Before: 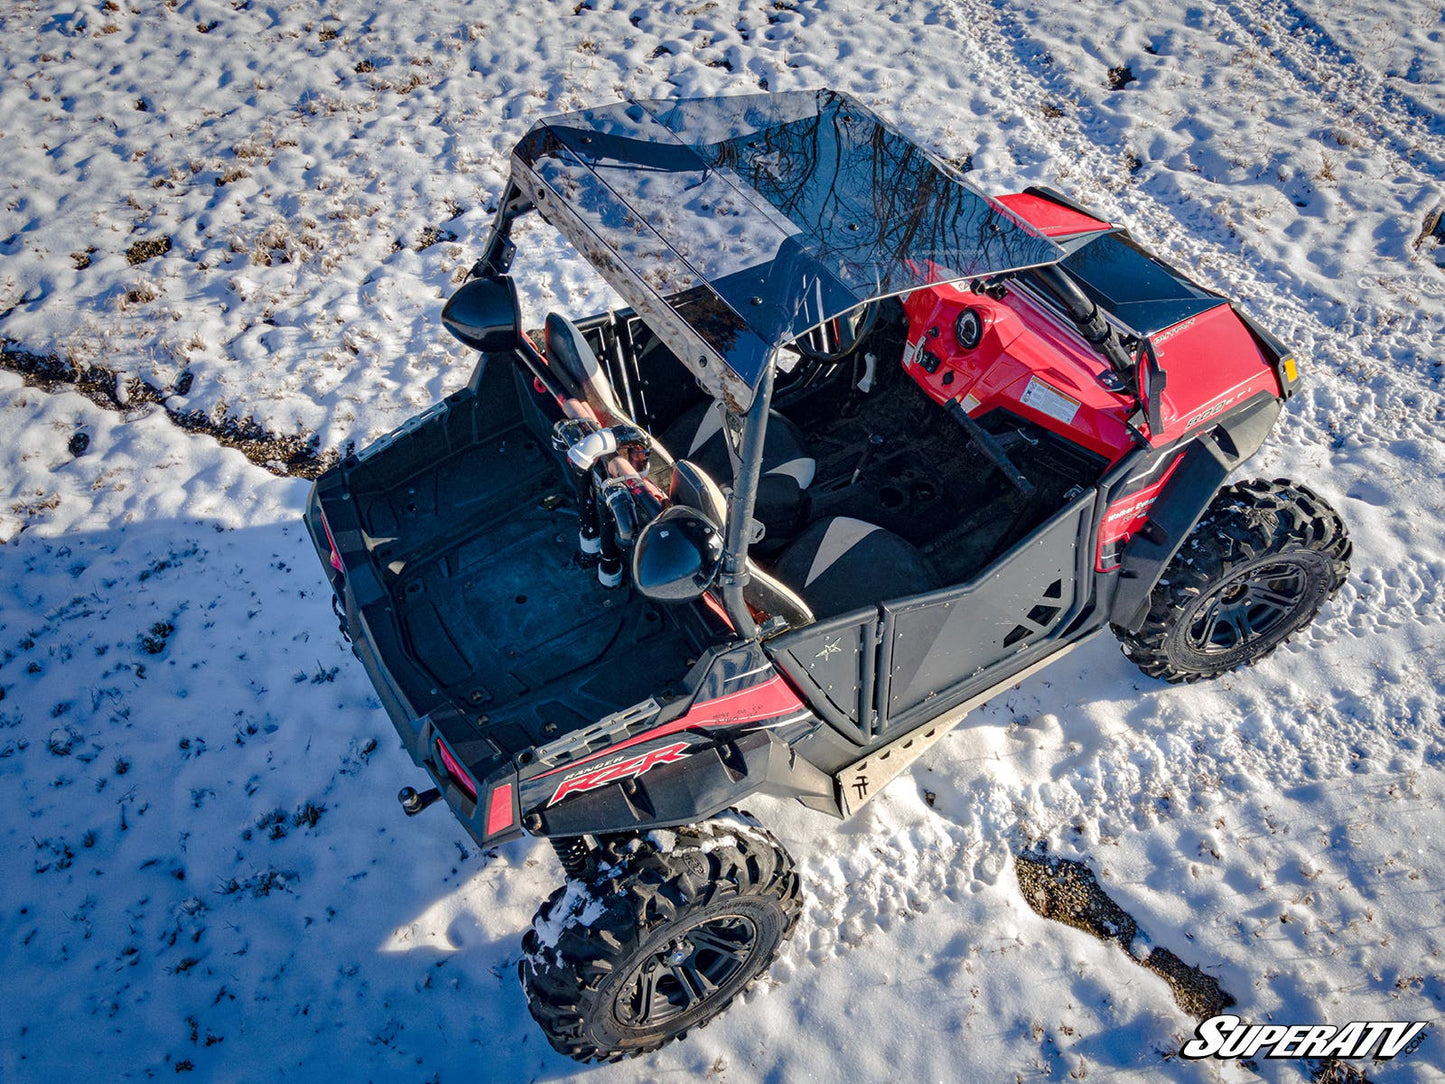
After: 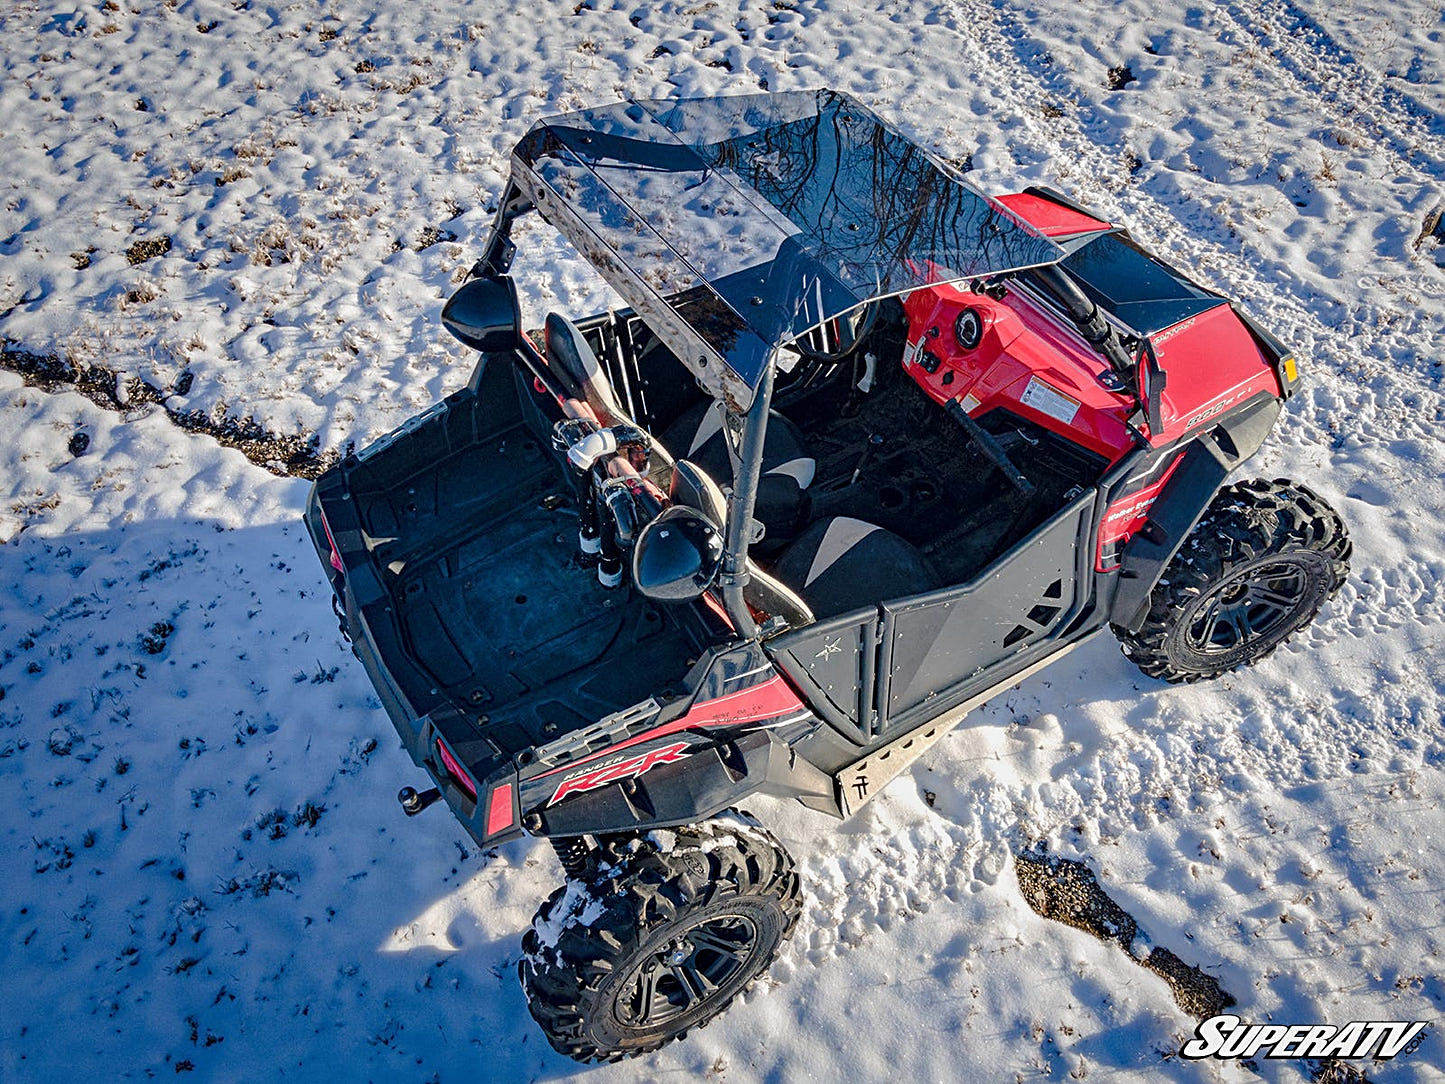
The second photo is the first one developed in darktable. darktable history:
tone equalizer: -8 EV -0.002 EV, -7 EV 0.005 EV, -6 EV -0.009 EV, -5 EV 0.011 EV, -4 EV -0.012 EV, -3 EV 0.007 EV, -2 EV -0.062 EV, -1 EV -0.293 EV, +0 EV -0.582 EV, smoothing diameter 2%, edges refinement/feathering 20, mask exposure compensation -1.57 EV, filter diffusion 5
sharpen: on, module defaults
